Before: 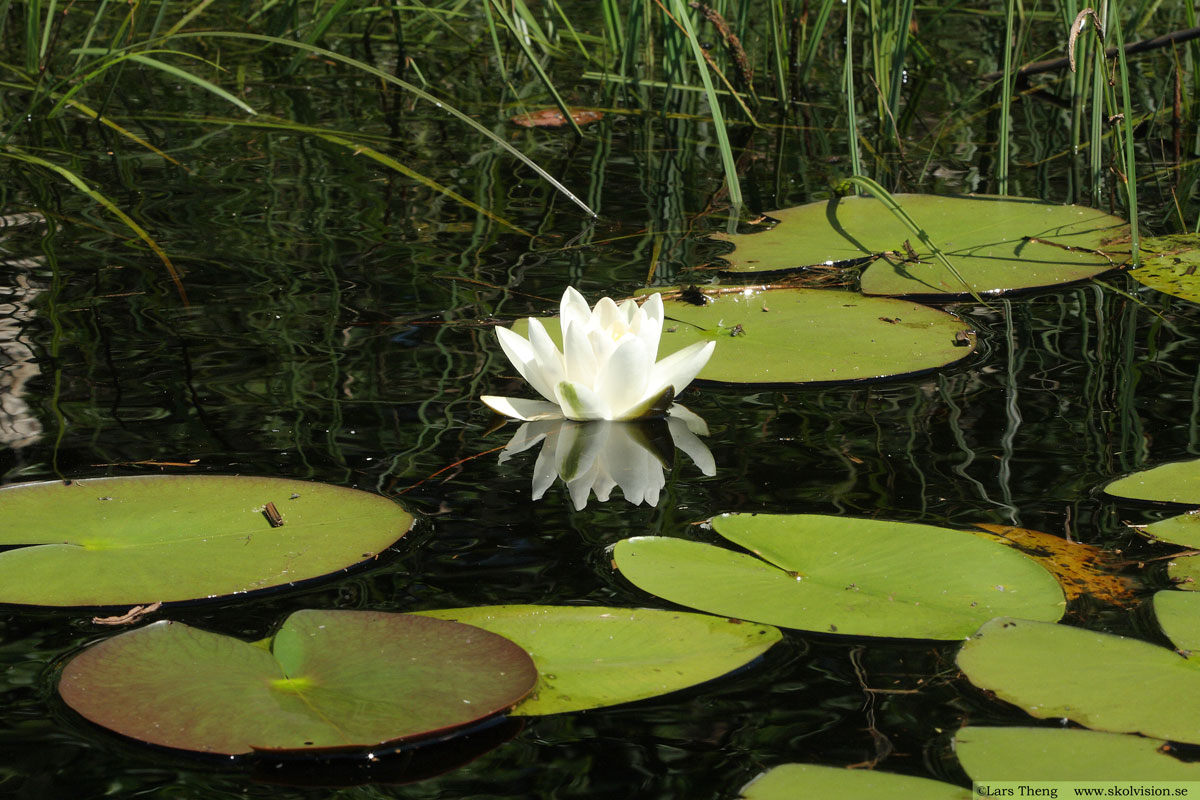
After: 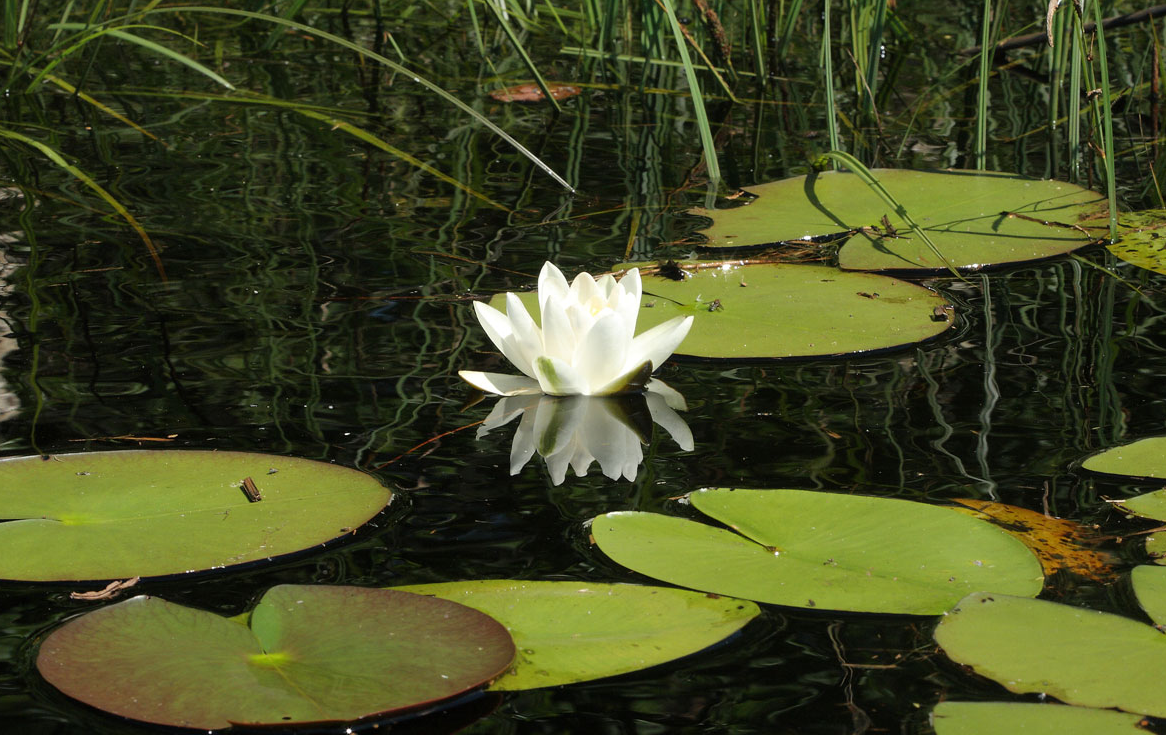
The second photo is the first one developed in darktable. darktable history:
crop: left 1.881%, top 3.193%, right 0.947%, bottom 4.882%
